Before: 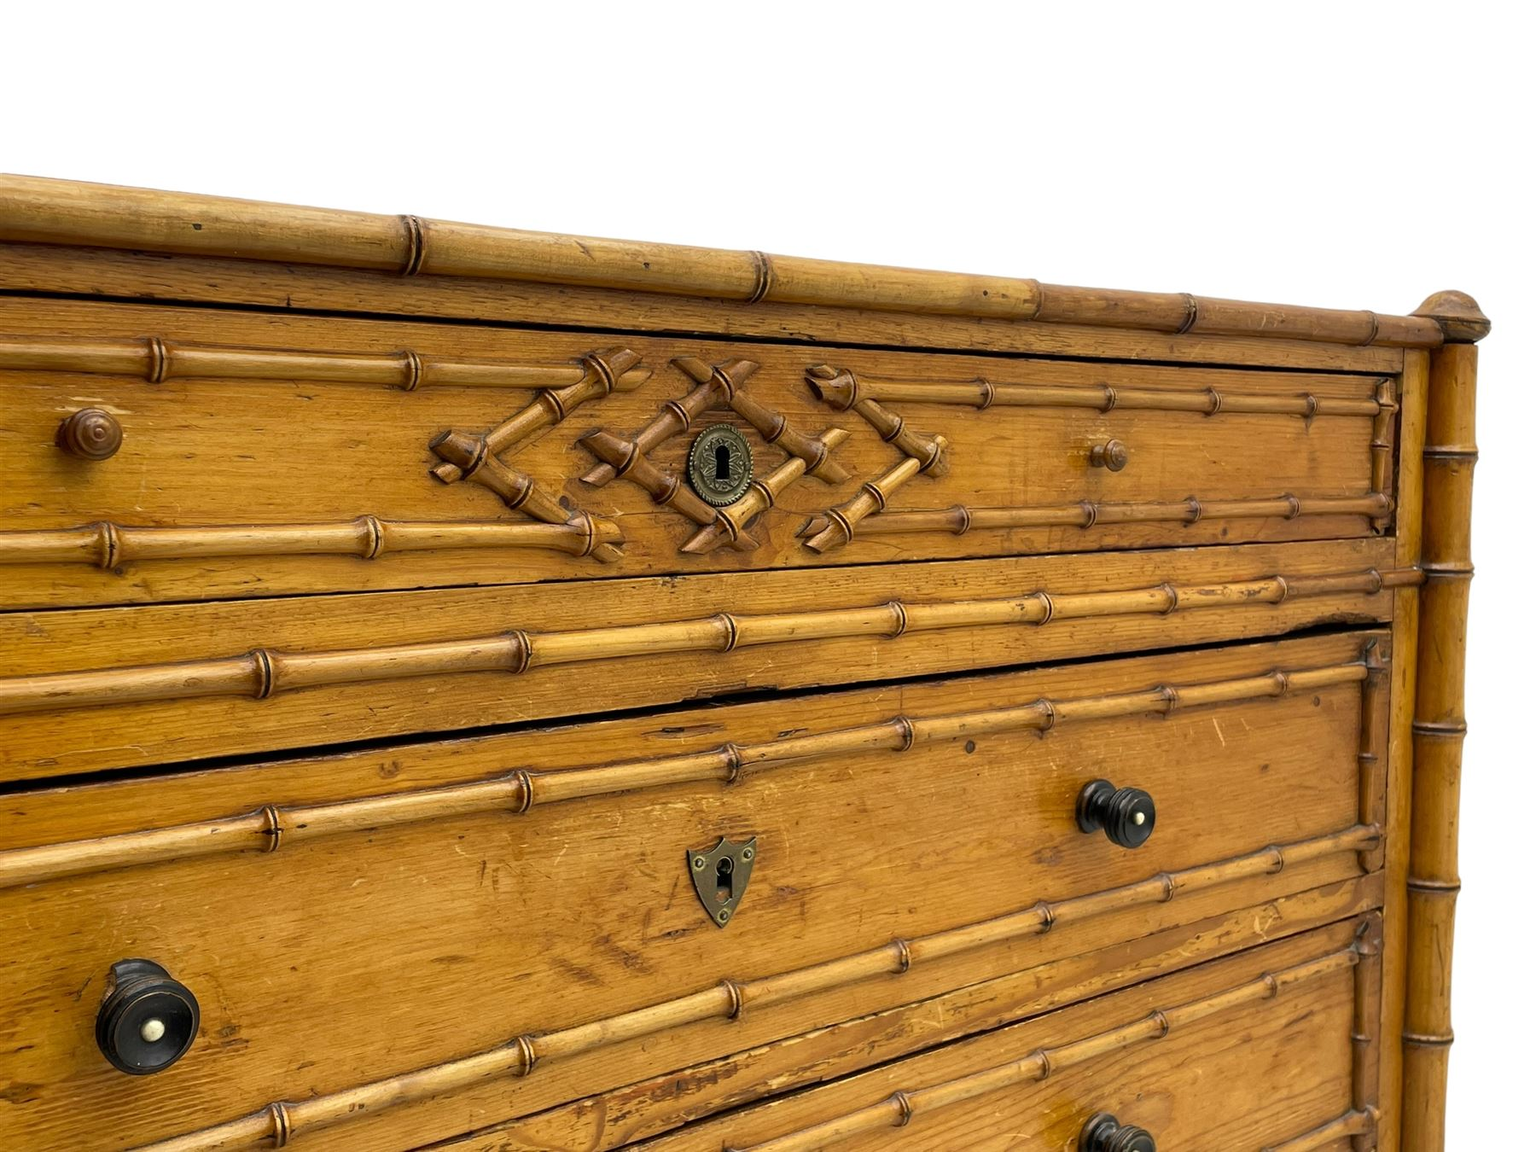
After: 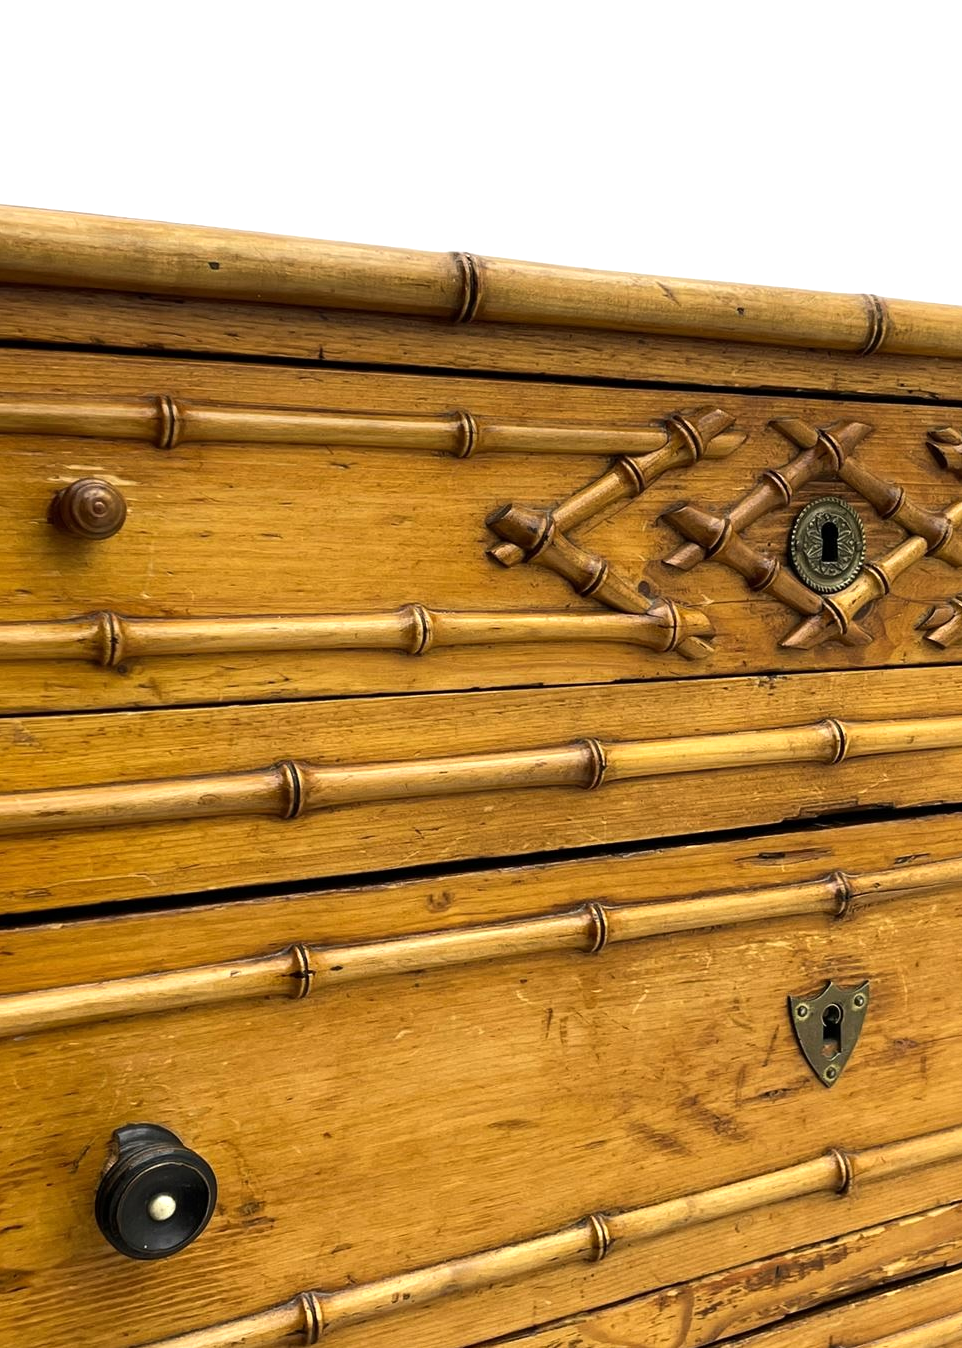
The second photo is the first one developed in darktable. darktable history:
crop: left 0.946%, right 45.574%, bottom 0.079%
tone equalizer: -8 EV -0.397 EV, -7 EV -0.405 EV, -6 EV -0.371 EV, -5 EV -0.233 EV, -3 EV 0.213 EV, -2 EV 0.348 EV, -1 EV 0.401 EV, +0 EV 0.426 EV, edges refinement/feathering 500, mask exposure compensation -1.57 EV, preserve details no
